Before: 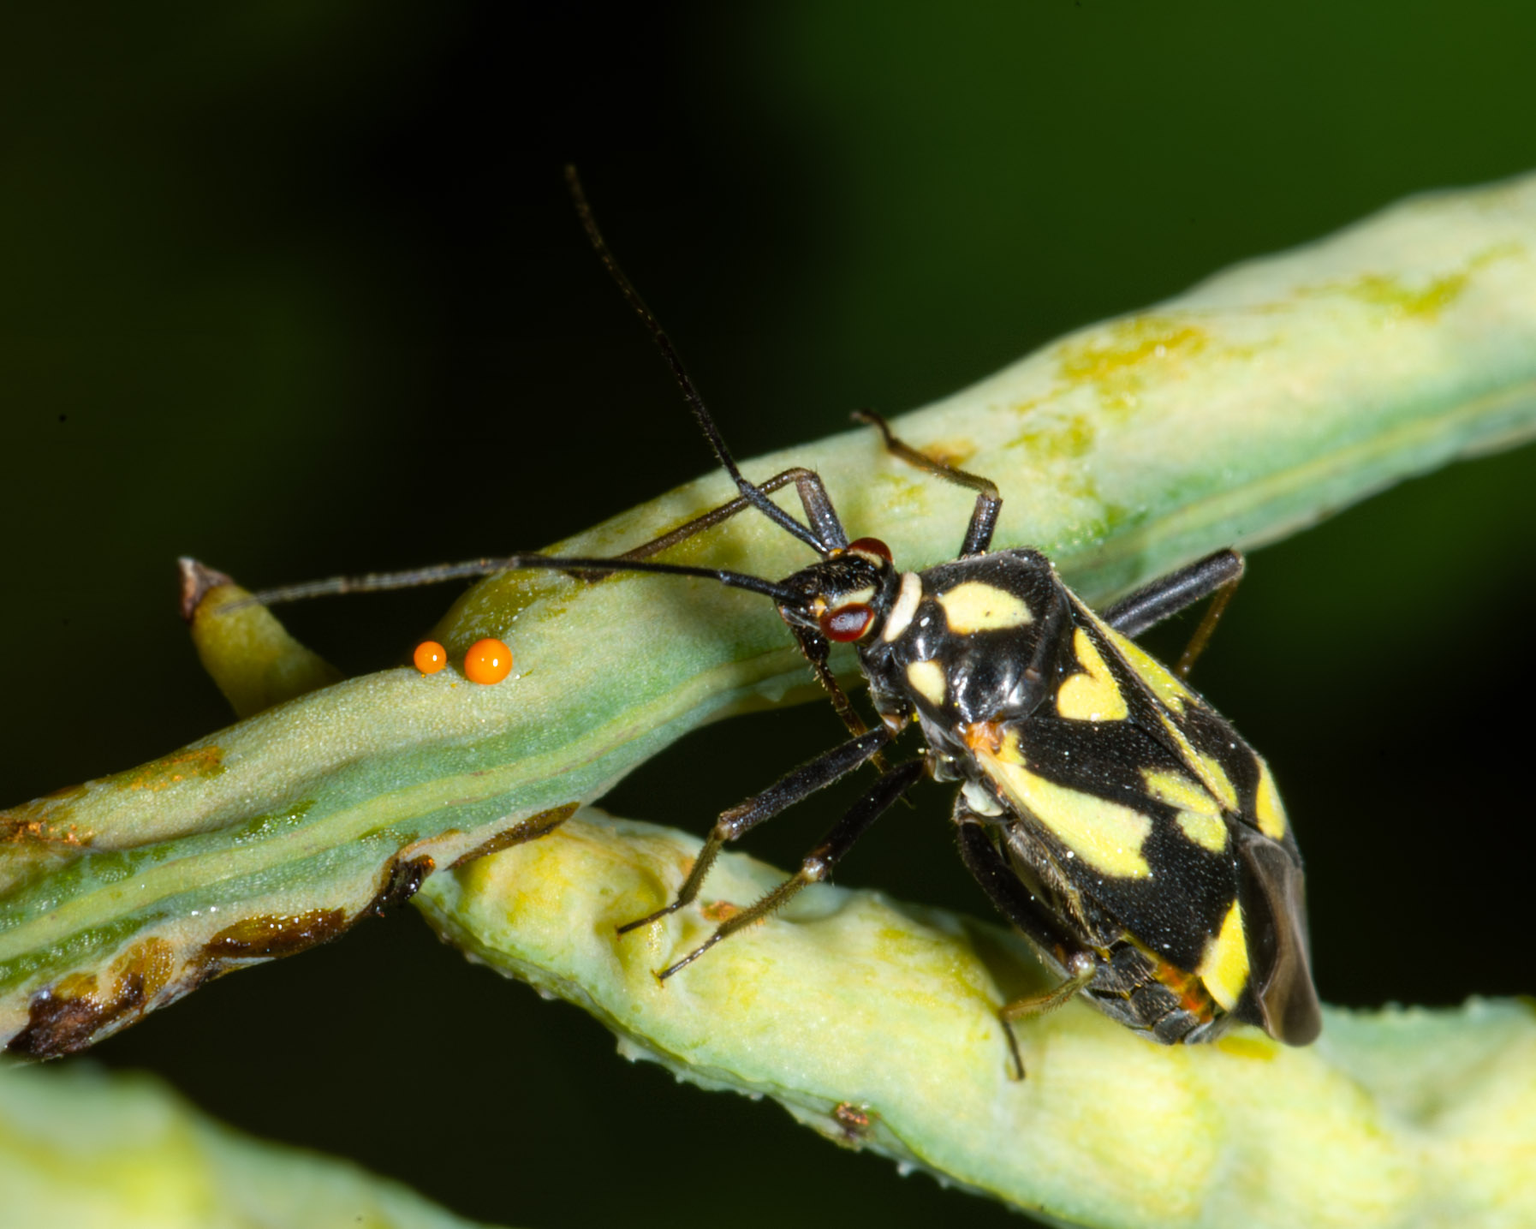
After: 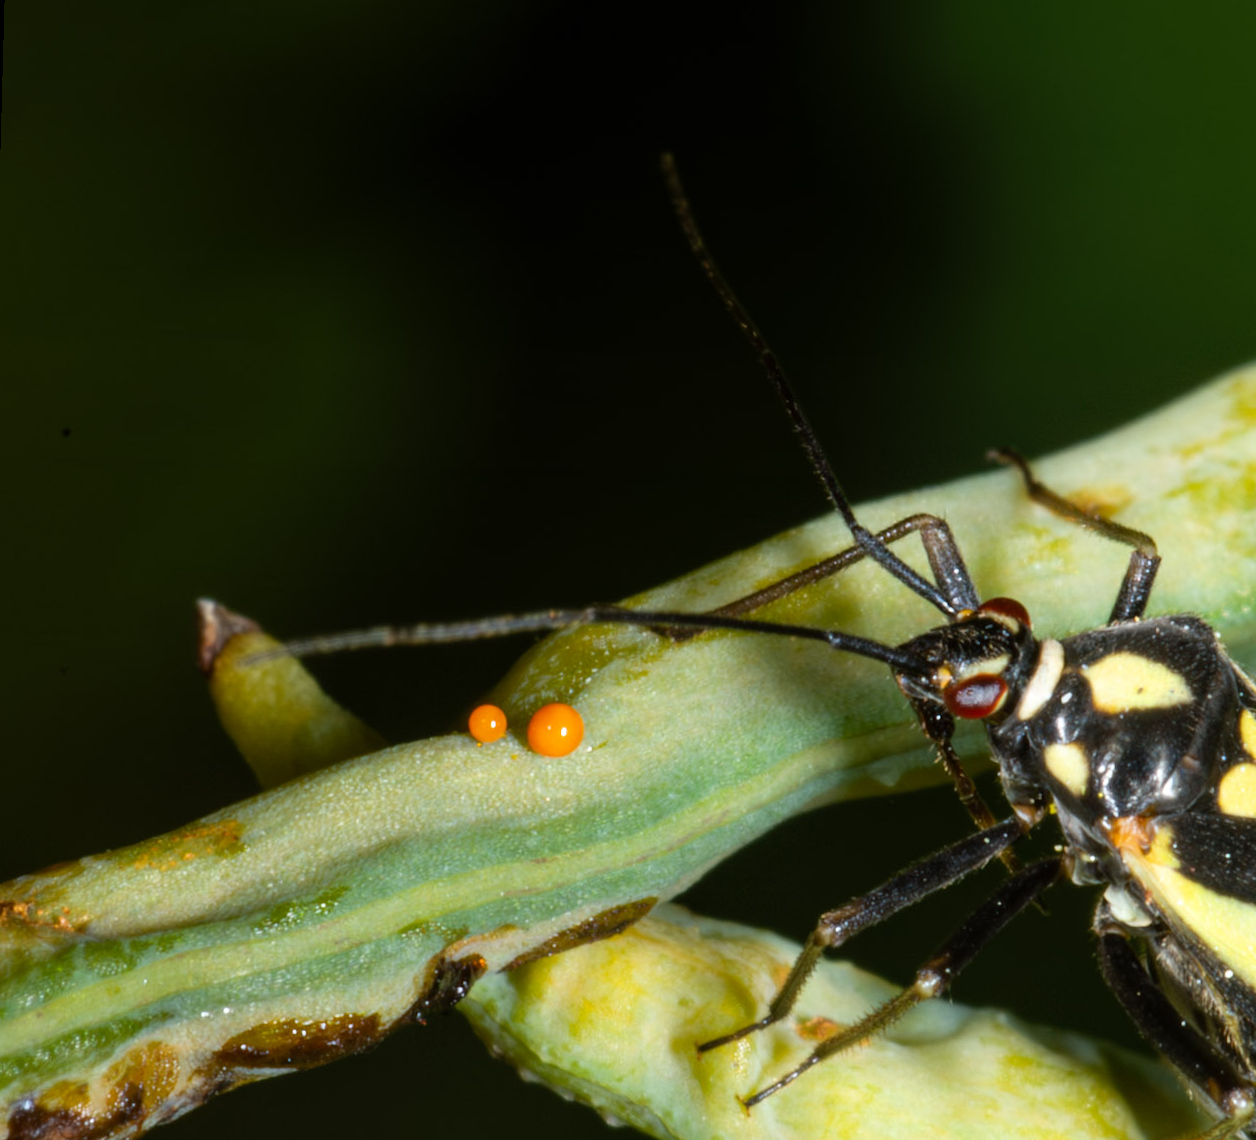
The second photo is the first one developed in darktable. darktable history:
rotate and perspective: rotation 1.57°, crop left 0.018, crop right 0.982, crop top 0.039, crop bottom 0.961
crop: right 28.885%, bottom 16.626%
